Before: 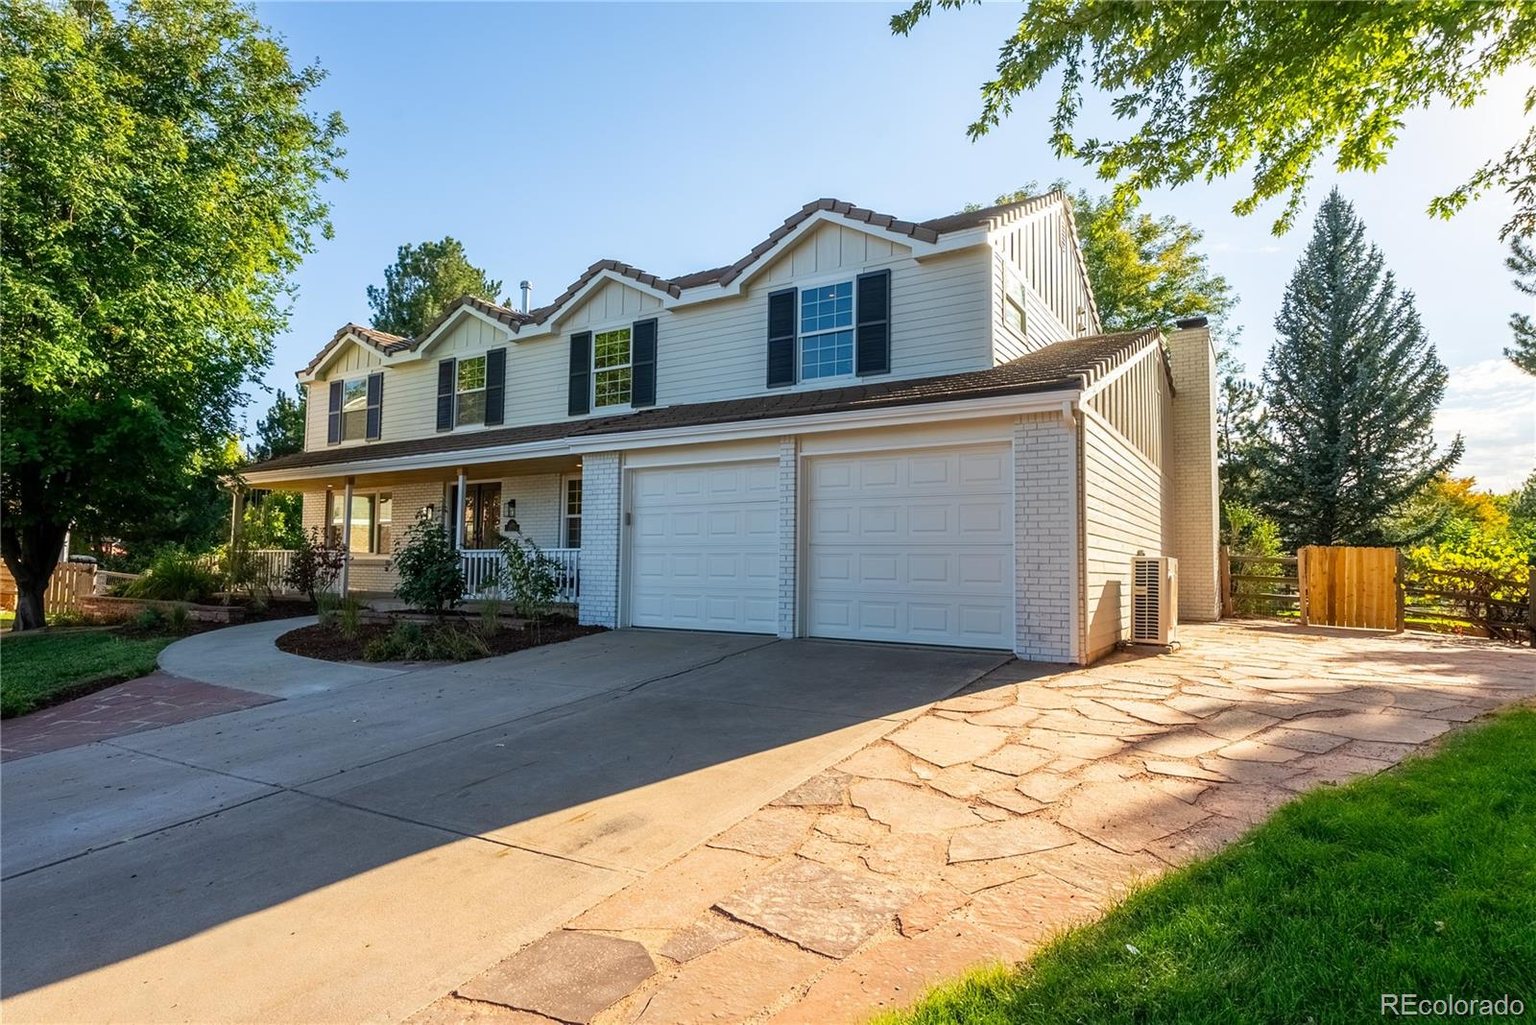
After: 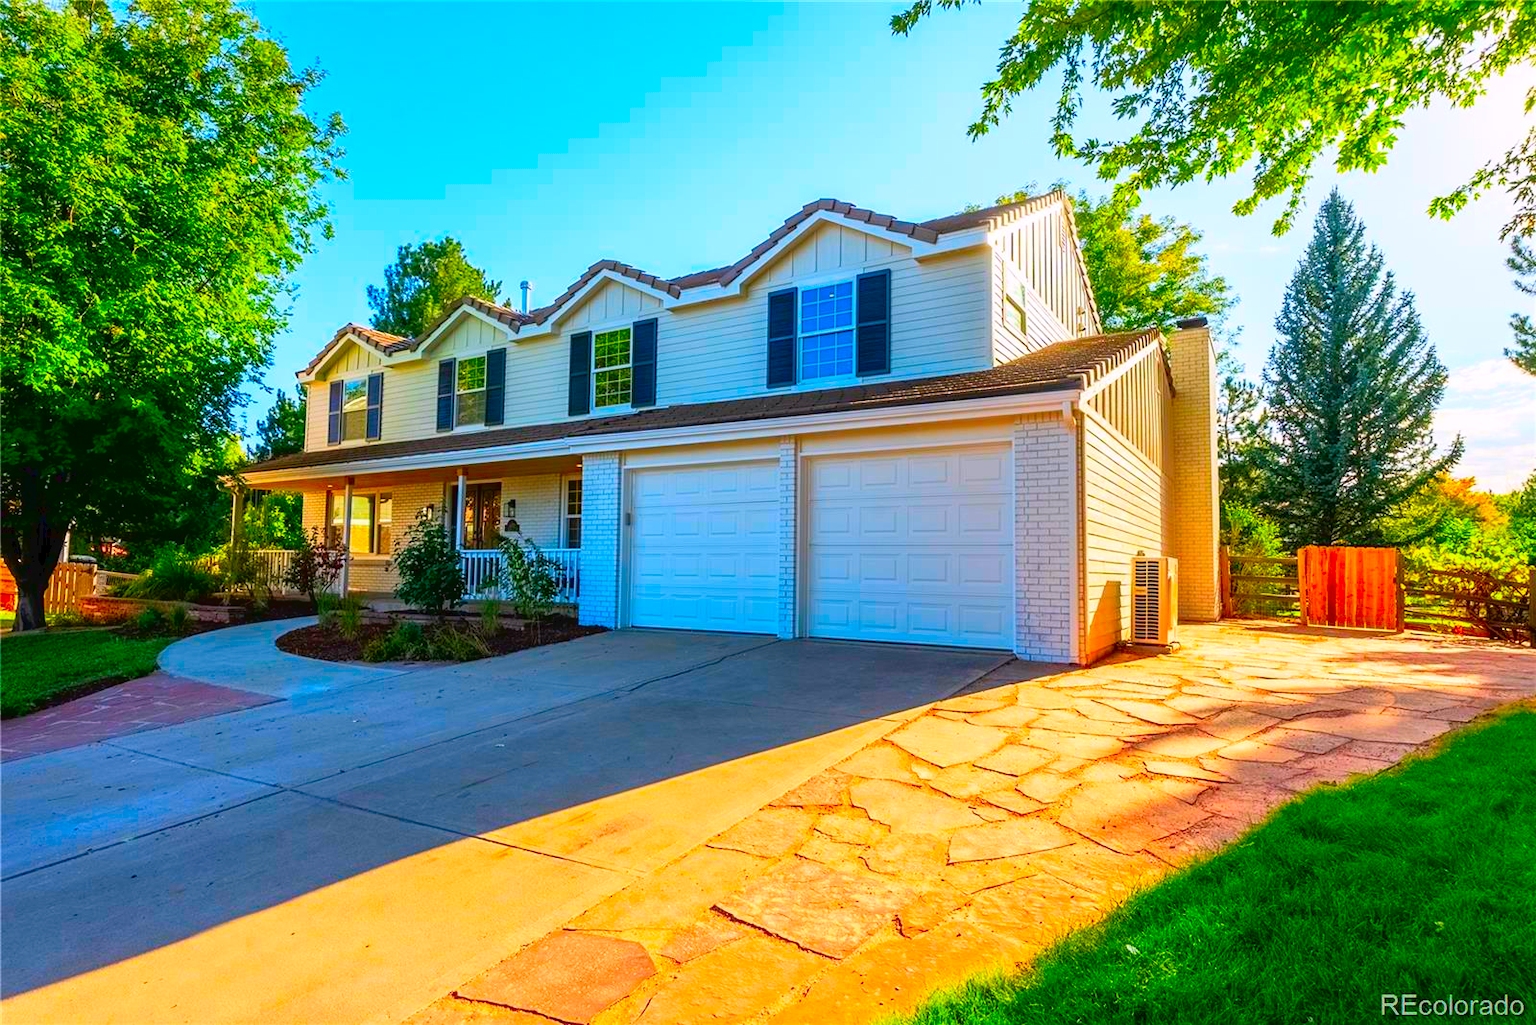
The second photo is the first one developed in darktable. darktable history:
color correction: highlights a* 1.58, highlights b* -1.81, saturation 2.53
tone curve: curves: ch0 [(0, 0) (0.003, 0.032) (0.011, 0.033) (0.025, 0.036) (0.044, 0.046) (0.069, 0.069) (0.1, 0.108) (0.136, 0.157) (0.177, 0.208) (0.224, 0.256) (0.277, 0.313) (0.335, 0.379) (0.399, 0.444) (0.468, 0.514) (0.543, 0.595) (0.623, 0.687) (0.709, 0.772) (0.801, 0.854) (0.898, 0.933) (1, 1)], color space Lab, linked channels, preserve colors none
